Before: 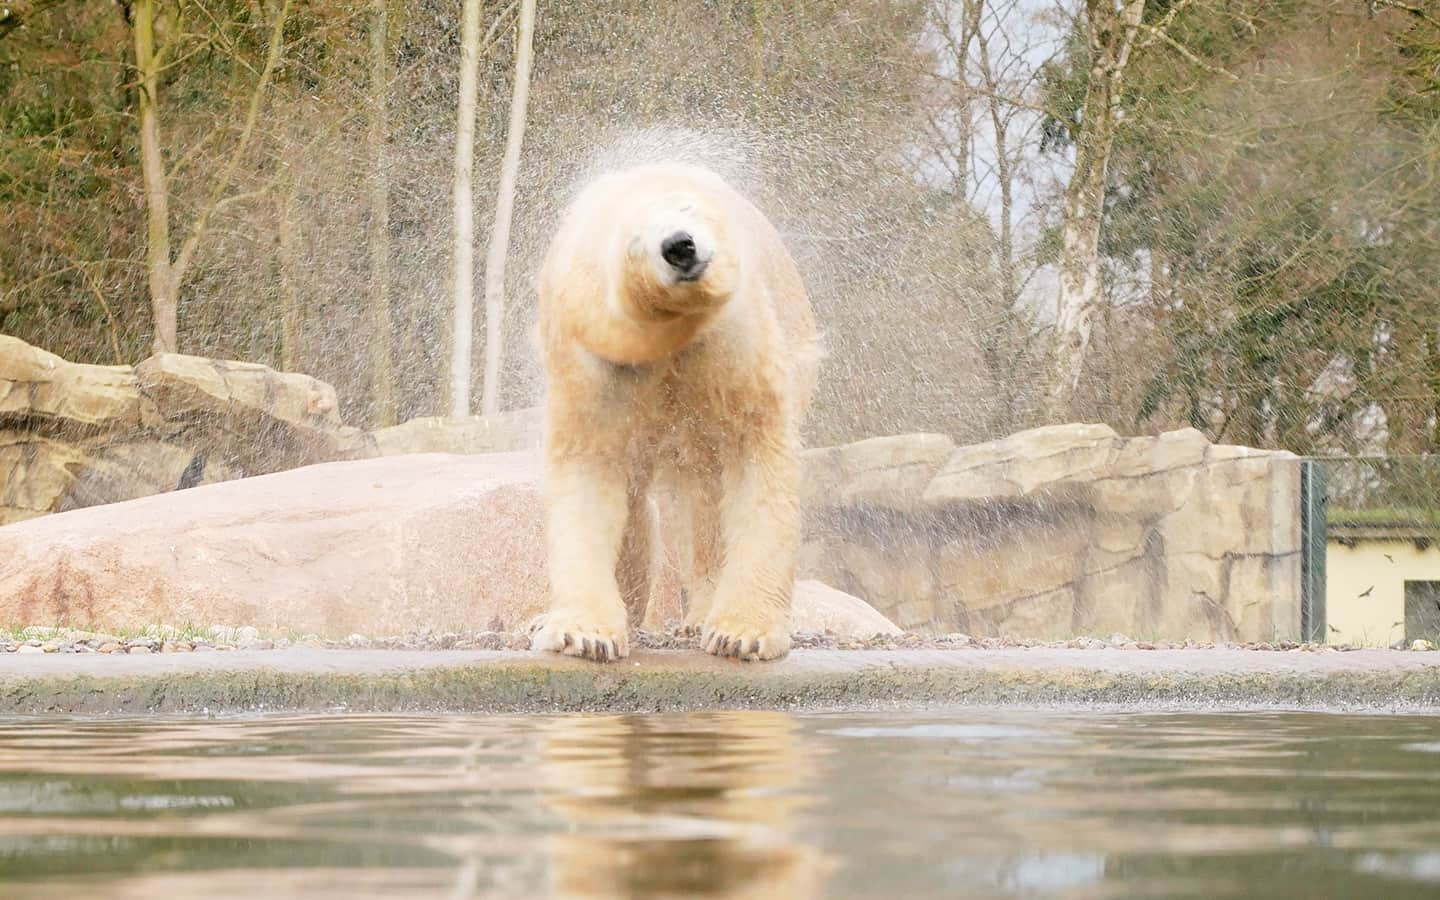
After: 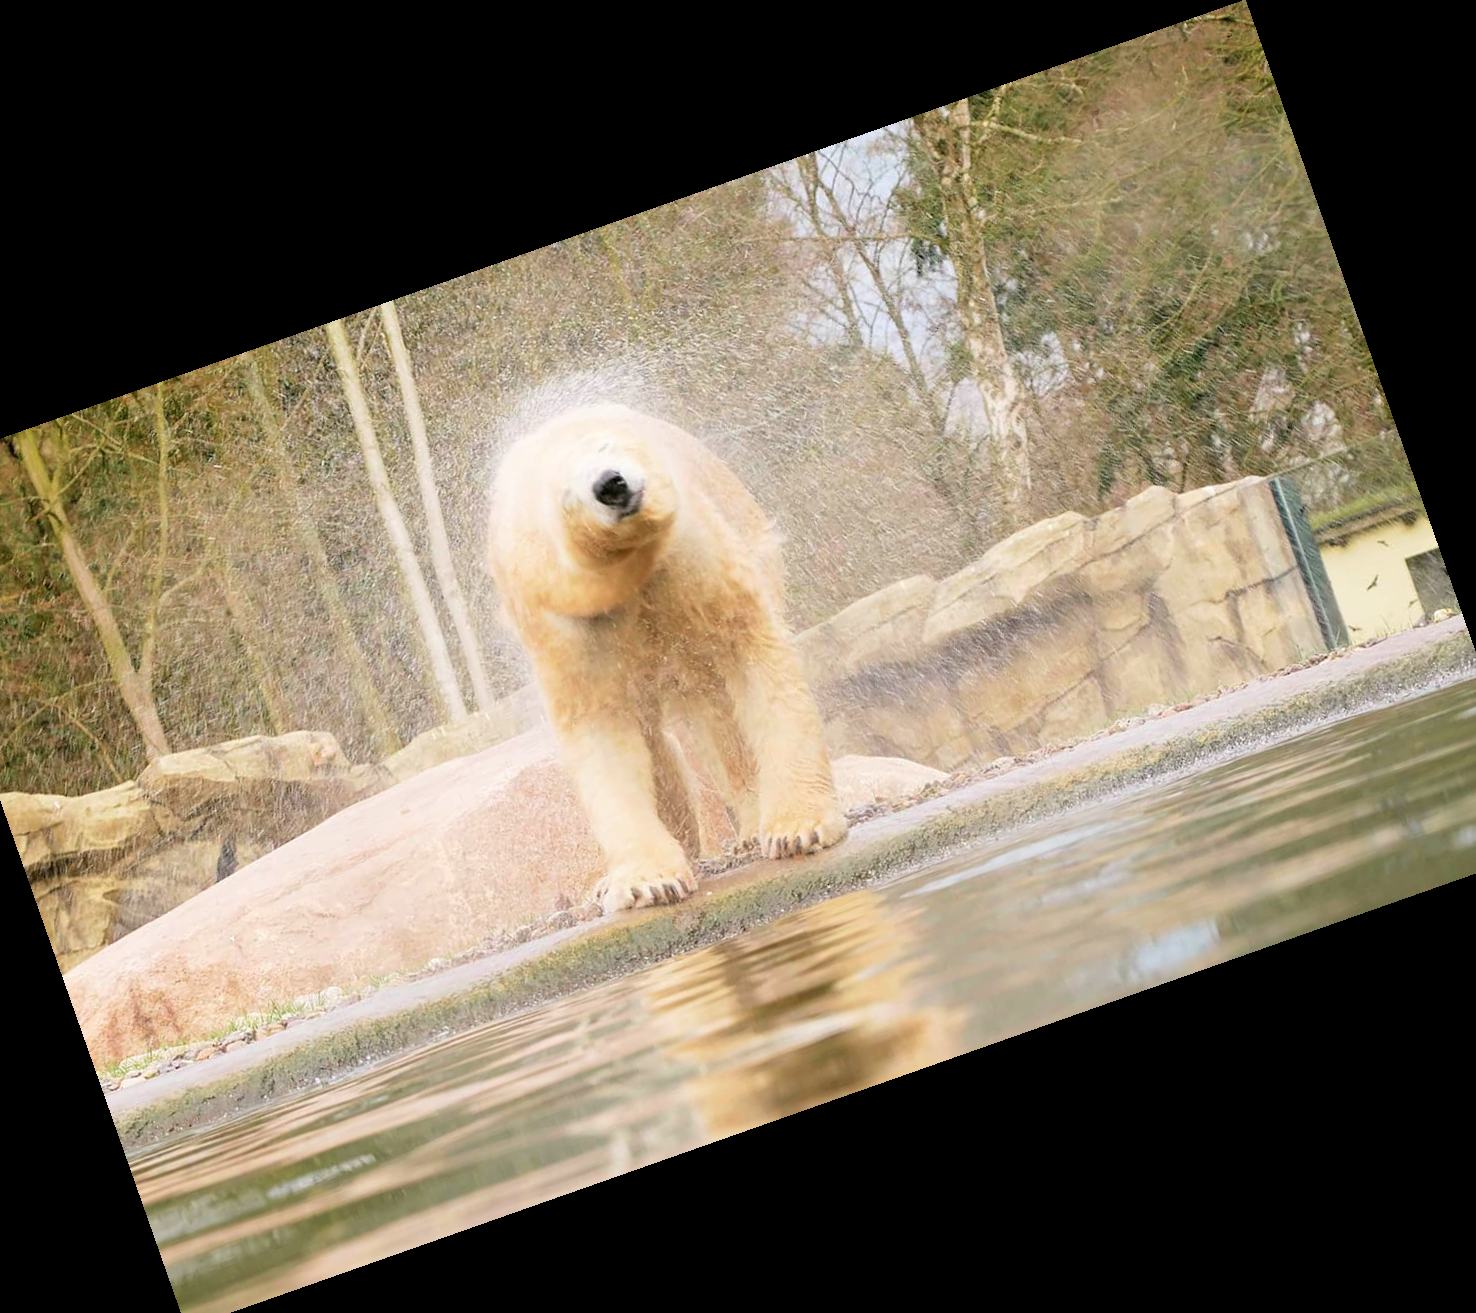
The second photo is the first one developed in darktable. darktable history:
velvia: on, module defaults
crop and rotate: angle 19.43°, left 6.812%, right 4.125%, bottom 1.087%
tone equalizer: on, module defaults
